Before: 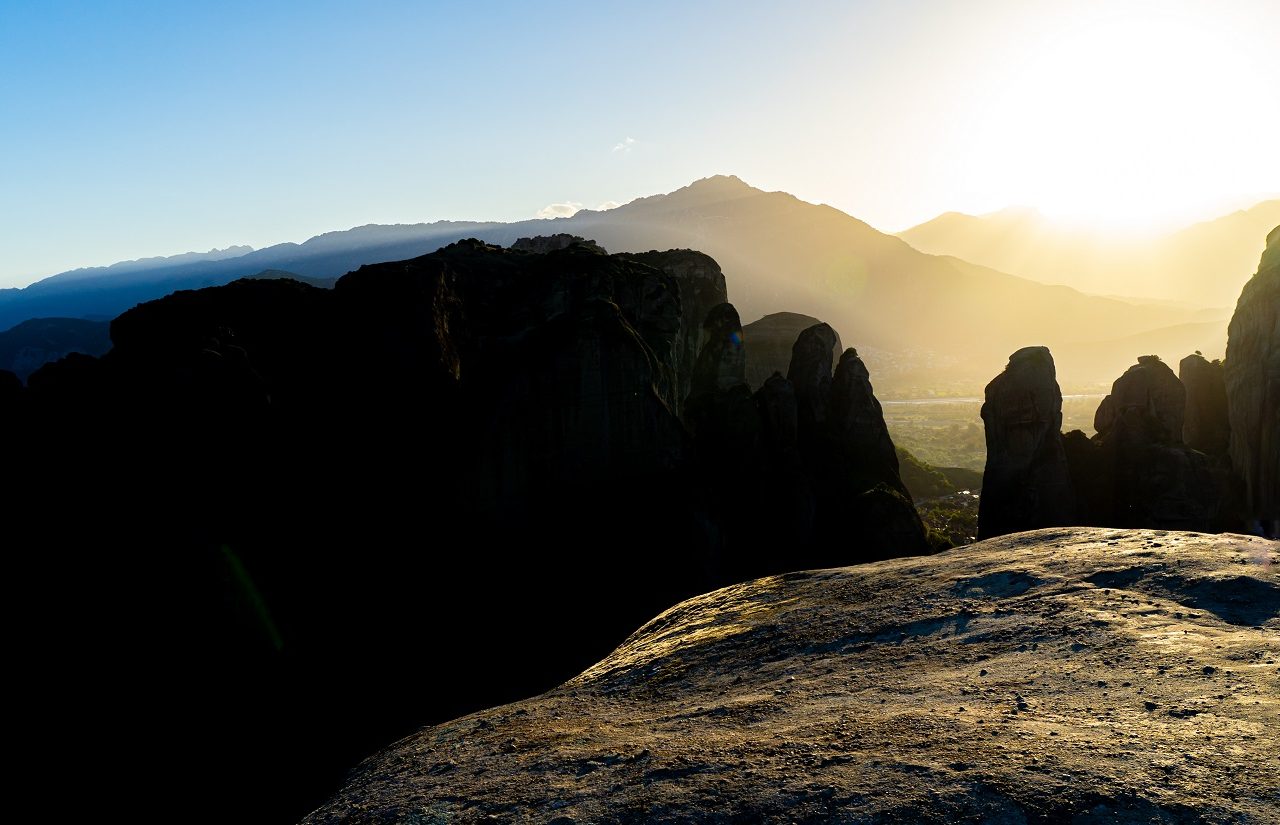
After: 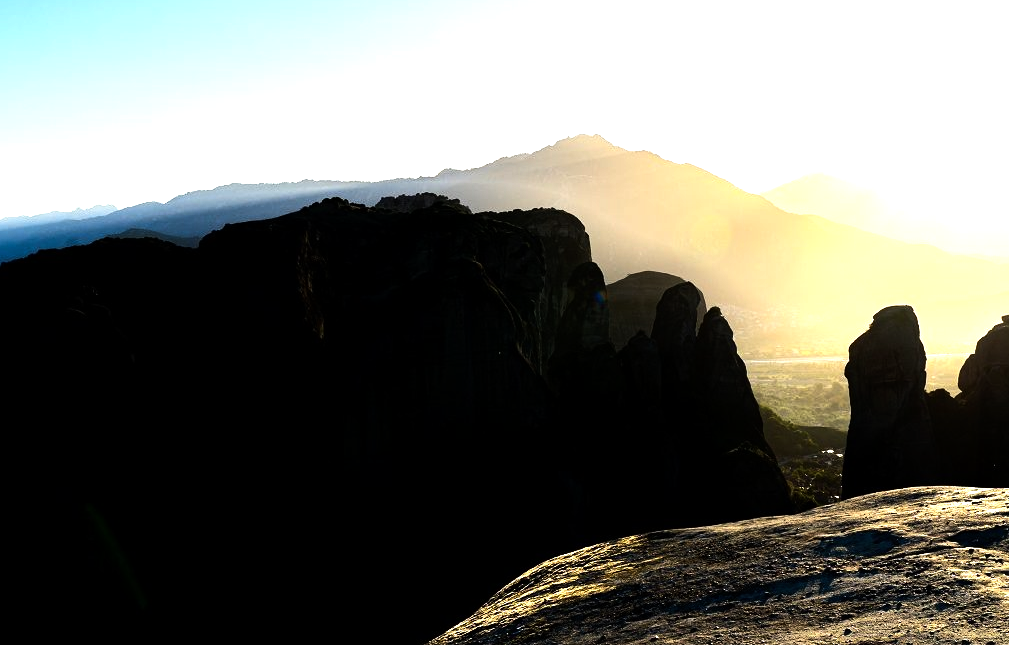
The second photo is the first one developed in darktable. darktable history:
crop and rotate: left 10.658%, top 5.013%, right 10.496%, bottom 16.763%
tone equalizer: -8 EV -1.05 EV, -7 EV -0.986 EV, -6 EV -0.846 EV, -5 EV -0.612 EV, -3 EV 0.606 EV, -2 EV 0.862 EV, -1 EV 1.01 EV, +0 EV 1.07 EV, edges refinement/feathering 500, mask exposure compensation -1.57 EV, preserve details no
